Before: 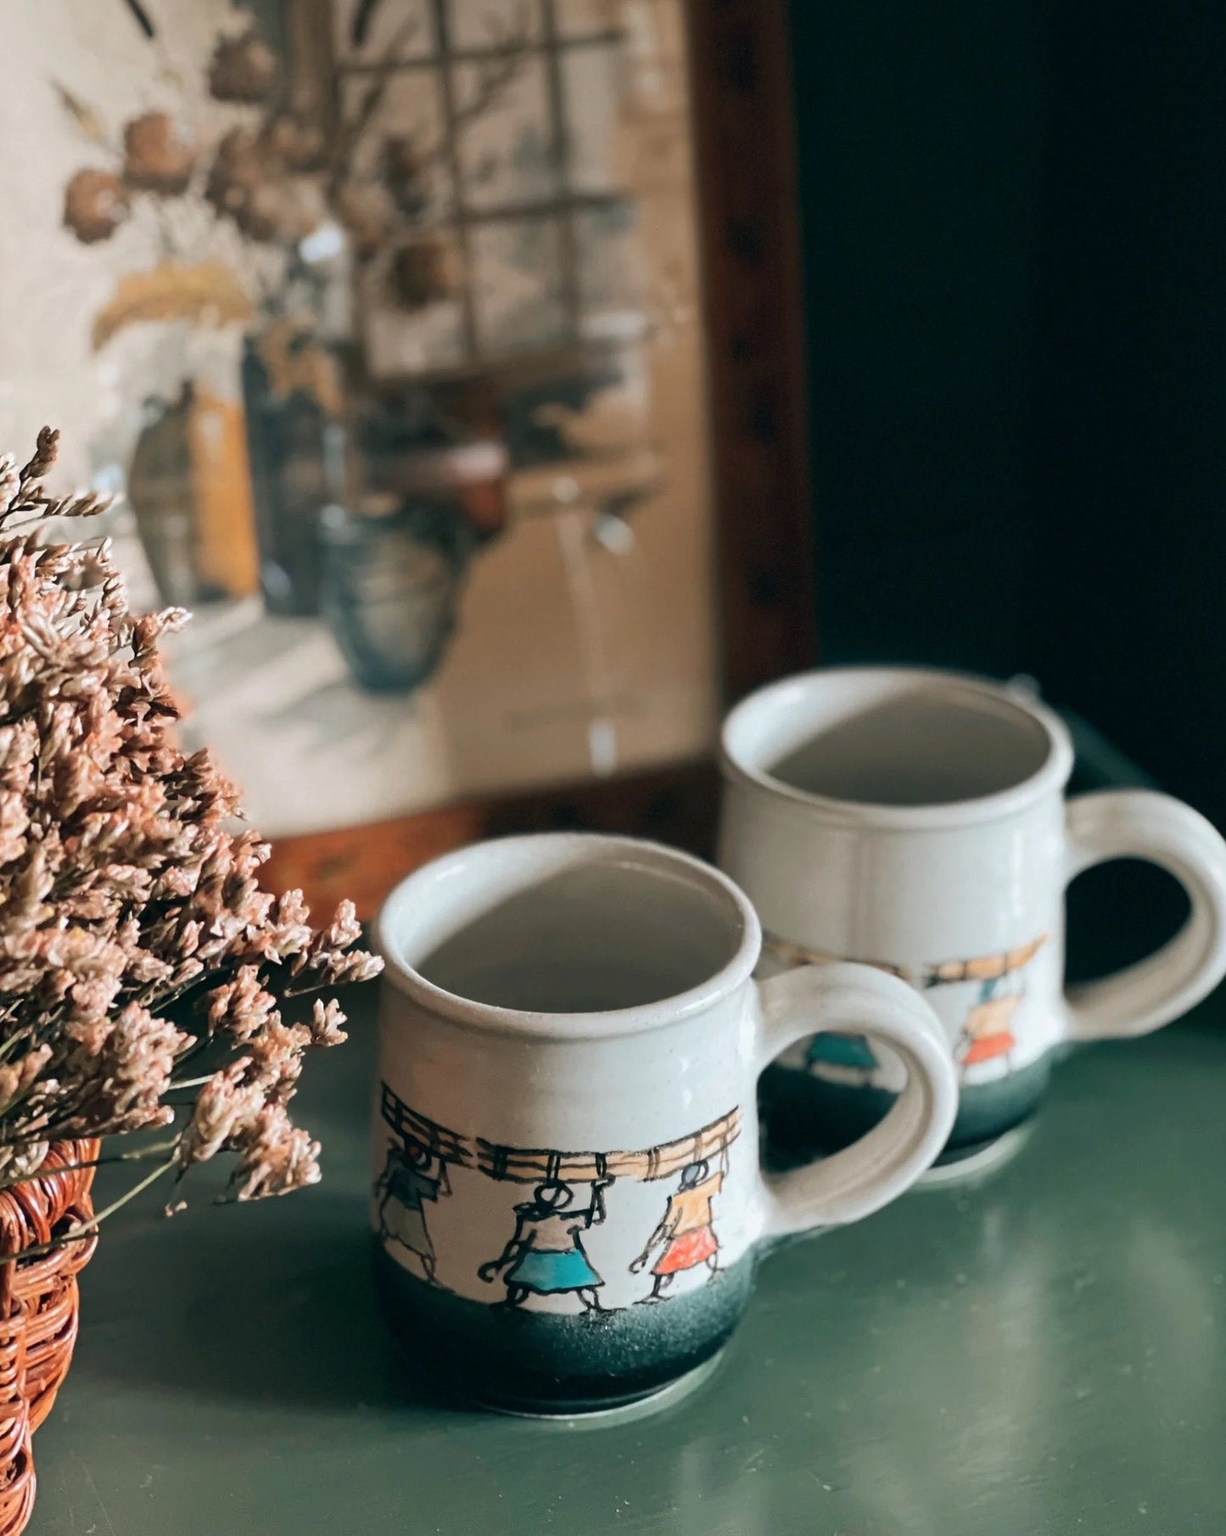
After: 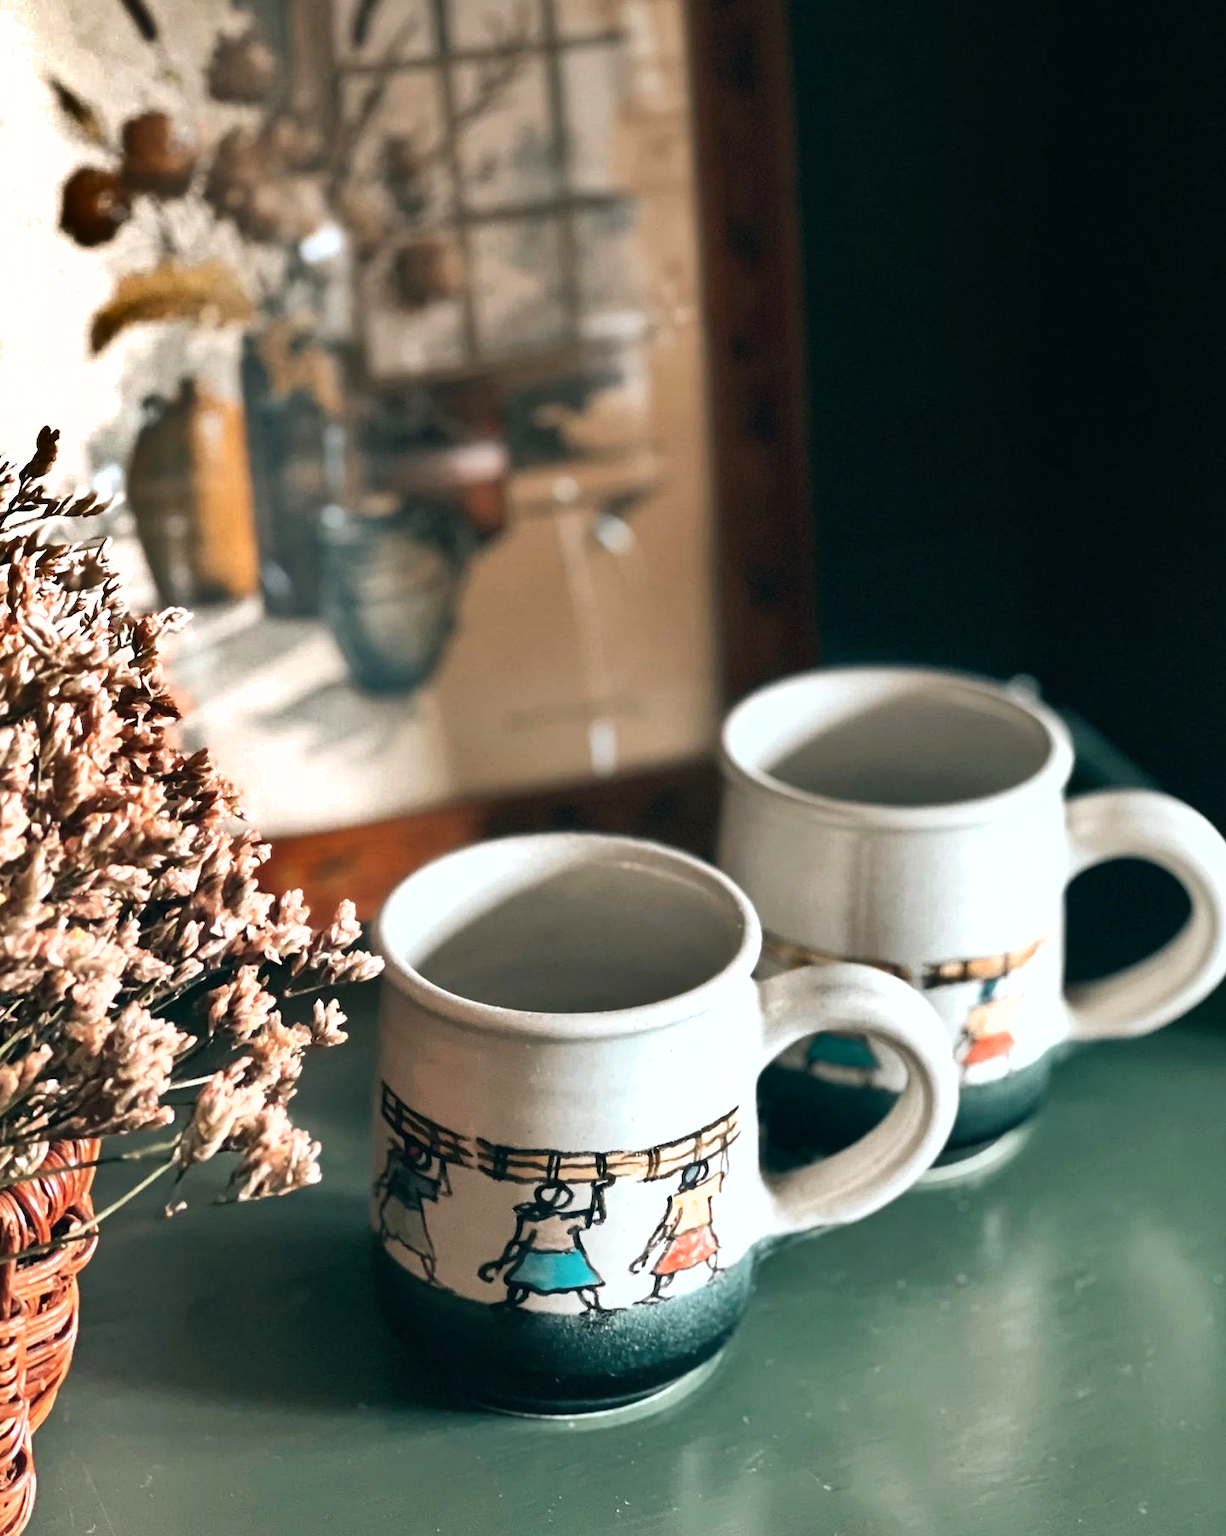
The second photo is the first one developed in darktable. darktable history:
shadows and highlights: shadows 20.93, highlights -82.73, soften with gaussian
tone equalizer: -8 EV -0.72 EV, -7 EV -0.695 EV, -6 EV -0.573 EV, -5 EV -0.387 EV, -3 EV 0.402 EV, -2 EV 0.6 EV, -1 EV 0.674 EV, +0 EV 0.72 EV, smoothing diameter 24.97%, edges refinement/feathering 11.61, preserve details guided filter
